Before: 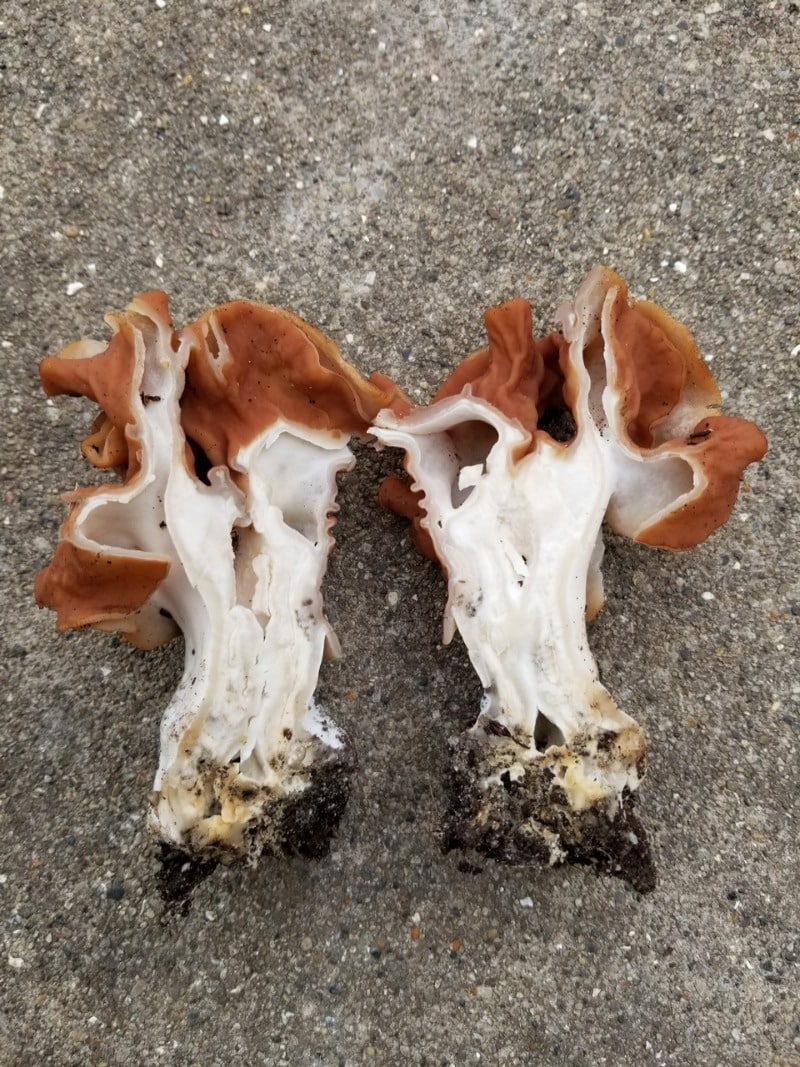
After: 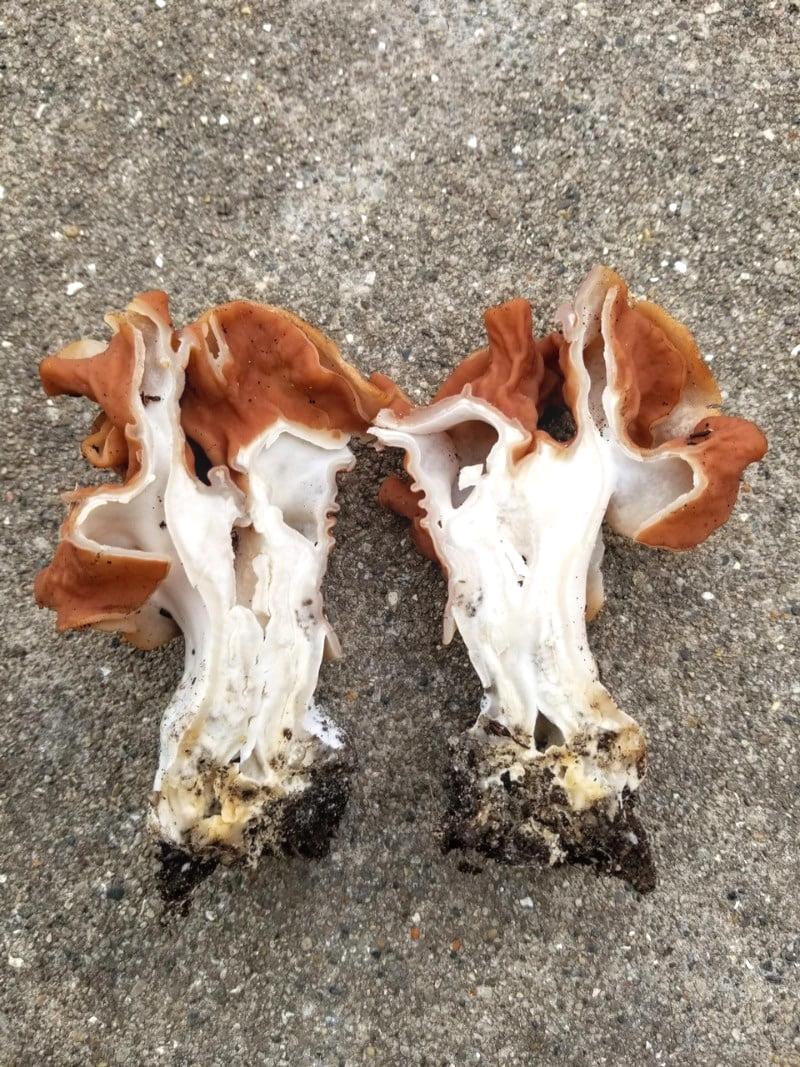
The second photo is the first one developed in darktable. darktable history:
local contrast: detail 110%
exposure: exposure 0.376 EV, compensate highlight preservation false
